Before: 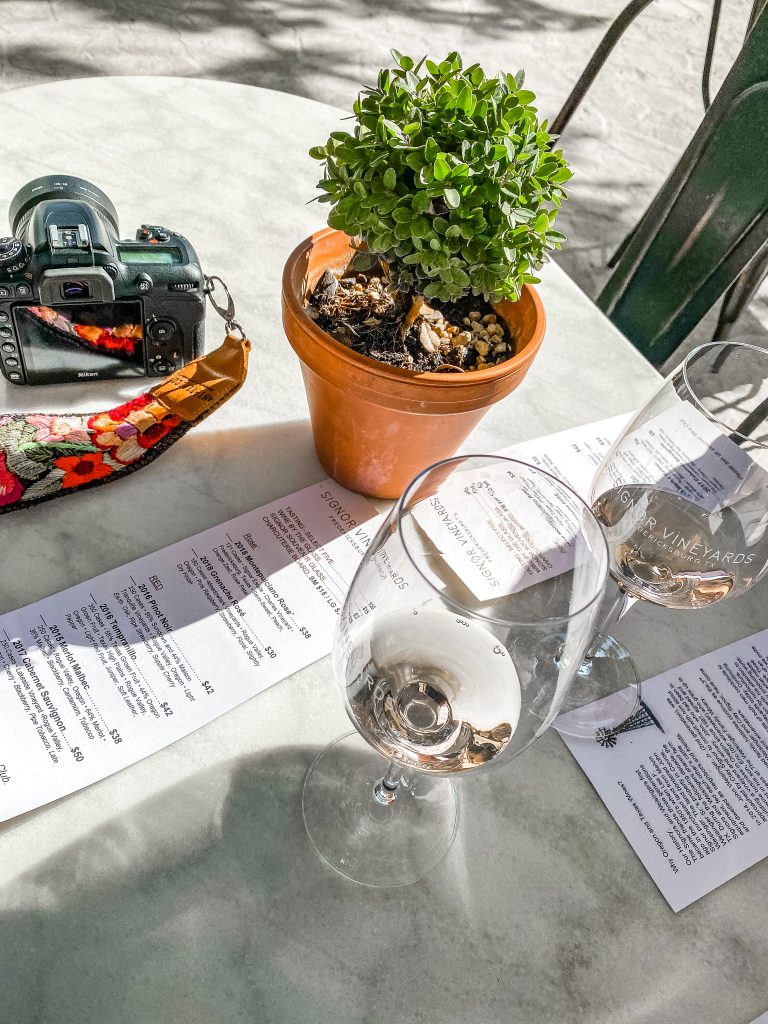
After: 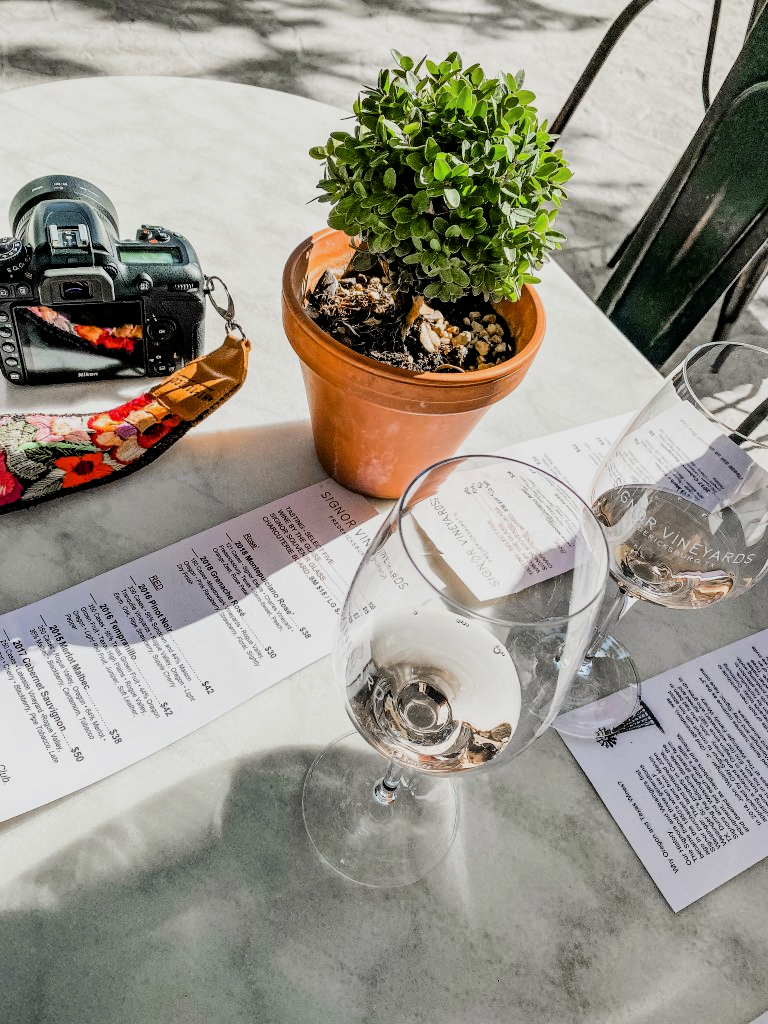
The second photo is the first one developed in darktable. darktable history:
tone equalizer: on, module defaults
filmic rgb: black relative exposure -5 EV, hardness 2.88, contrast 1.3, highlights saturation mix -10%
